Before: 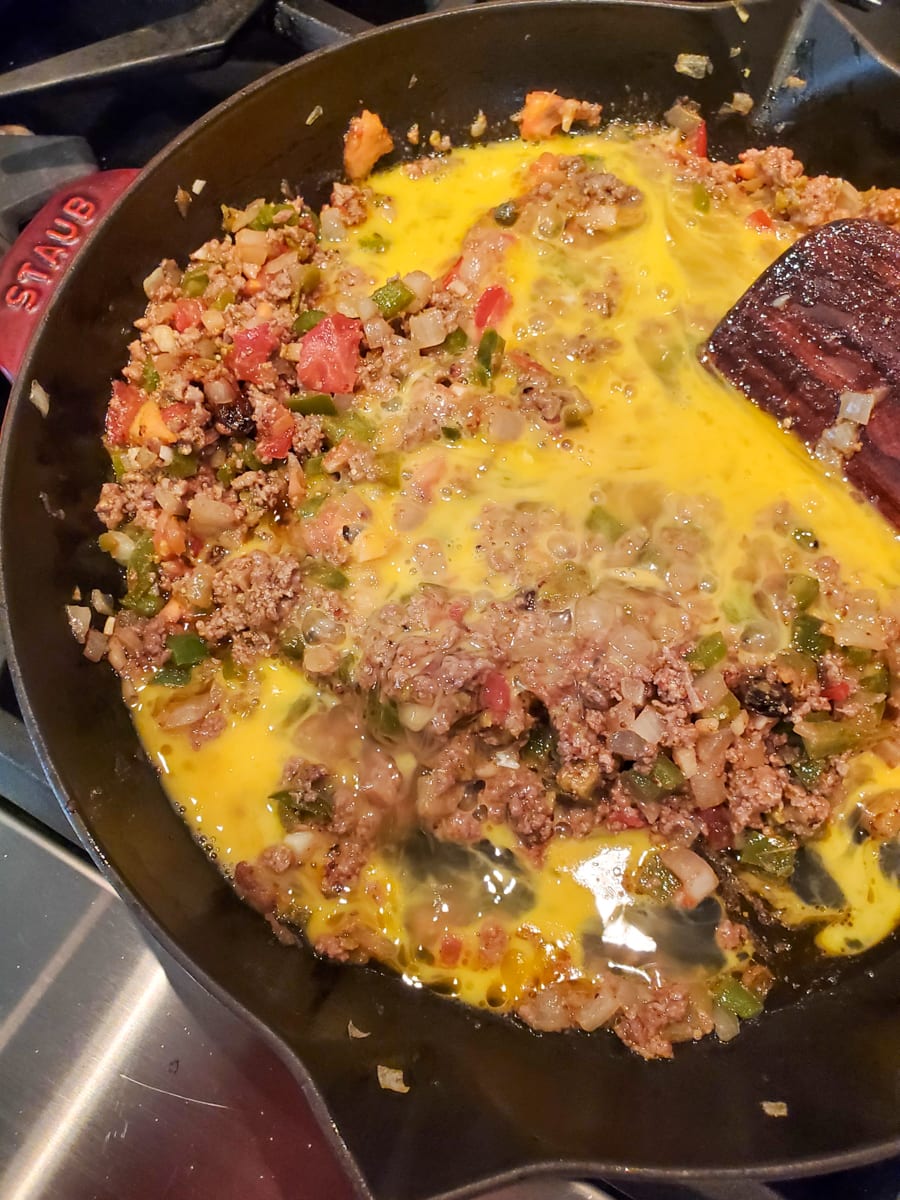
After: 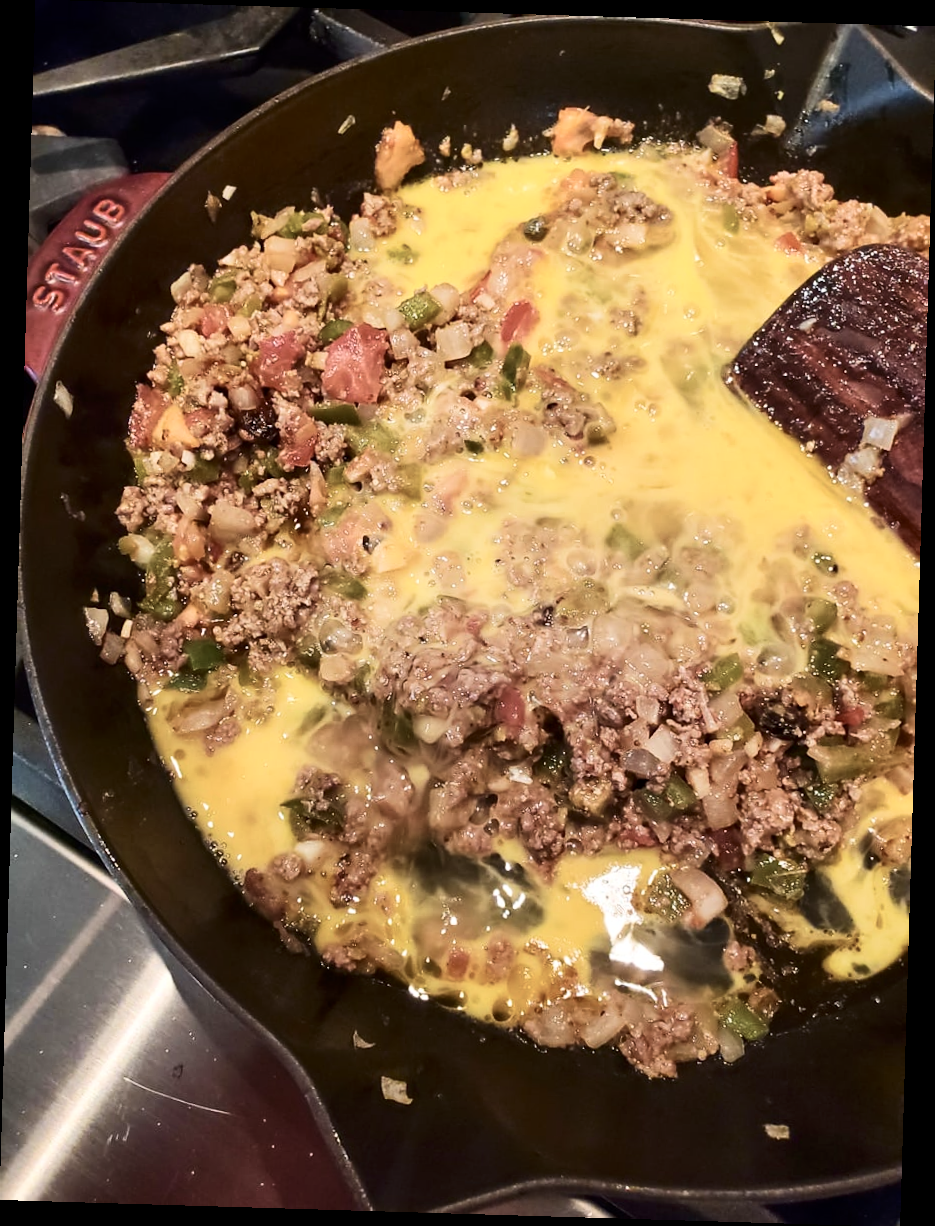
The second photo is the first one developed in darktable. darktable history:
contrast brightness saturation: contrast 0.25, saturation -0.31
velvia: on, module defaults
rotate and perspective: rotation 1.72°, automatic cropping off
